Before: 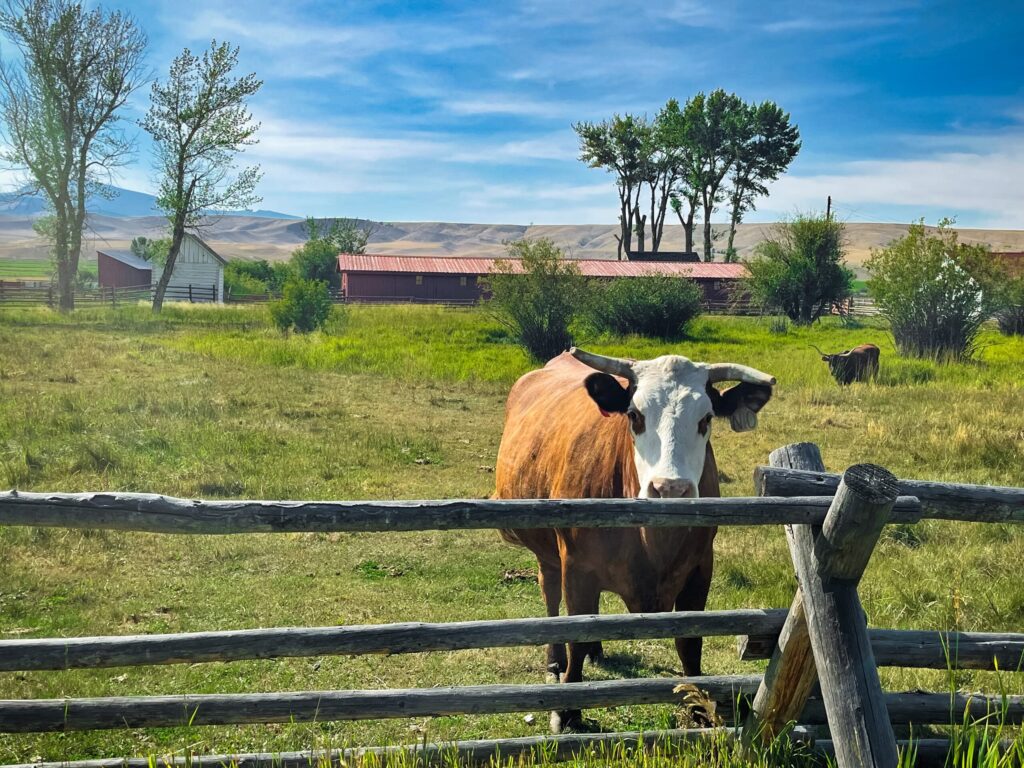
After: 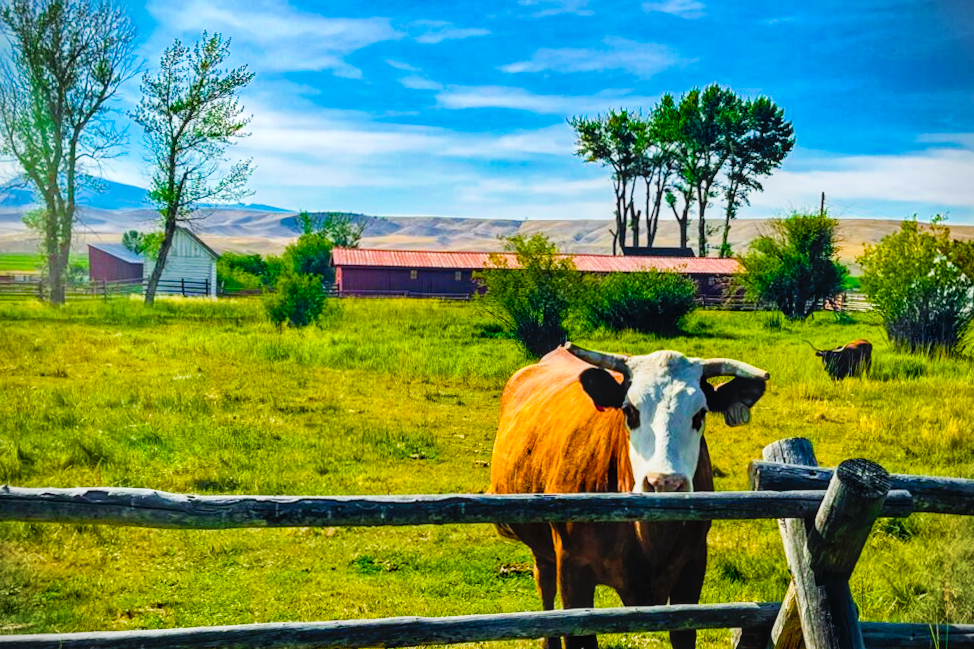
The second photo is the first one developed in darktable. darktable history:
filmic rgb: black relative exposure -7.65 EV, white relative exposure 4.56 EV, hardness 3.61
local contrast: on, module defaults
tone curve: curves: ch0 [(0, 0) (0.003, 0.023) (0.011, 0.024) (0.025, 0.028) (0.044, 0.035) (0.069, 0.043) (0.1, 0.052) (0.136, 0.063) (0.177, 0.094) (0.224, 0.145) (0.277, 0.209) (0.335, 0.281) (0.399, 0.364) (0.468, 0.453) (0.543, 0.553) (0.623, 0.66) (0.709, 0.767) (0.801, 0.88) (0.898, 0.968) (1, 1)], preserve colors none
rotate and perspective: rotation 0.174°, lens shift (vertical) 0.013, lens shift (horizontal) 0.019, shear 0.001, automatic cropping original format, crop left 0.007, crop right 0.991, crop top 0.016, crop bottom 0.997
crop and rotate: angle 0.2°, left 0.275%, right 3.127%, bottom 14.18%
vignetting: fall-off start 92.6%, brightness -0.52, saturation -0.51, center (-0.012, 0)
color balance rgb: linear chroma grading › shadows 10%, linear chroma grading › highlights 10%, linear chroma grading › global chroma 15%, linear chroma grading › mid-tones 15%, perceptual saturation grading › global saturation 40%, perceptual saturation grading › highlights -25%, perceptual saturation grading › mid-tones 35%, perceptual saturation grading › shadows 35%, perceptual brilliance grading › global brilliance 11.29%, global vibrance 11.29%
